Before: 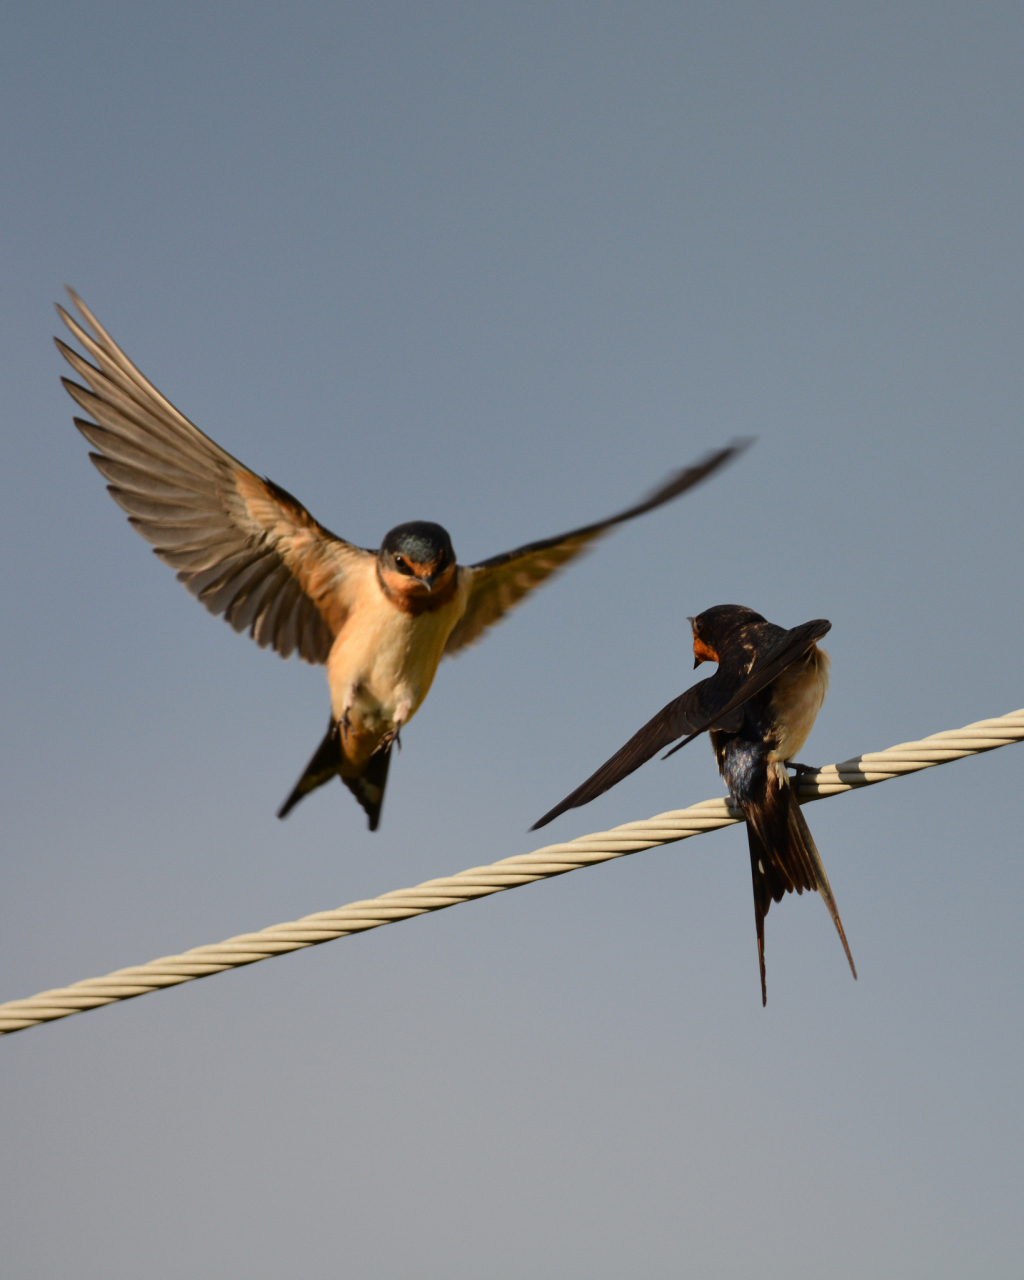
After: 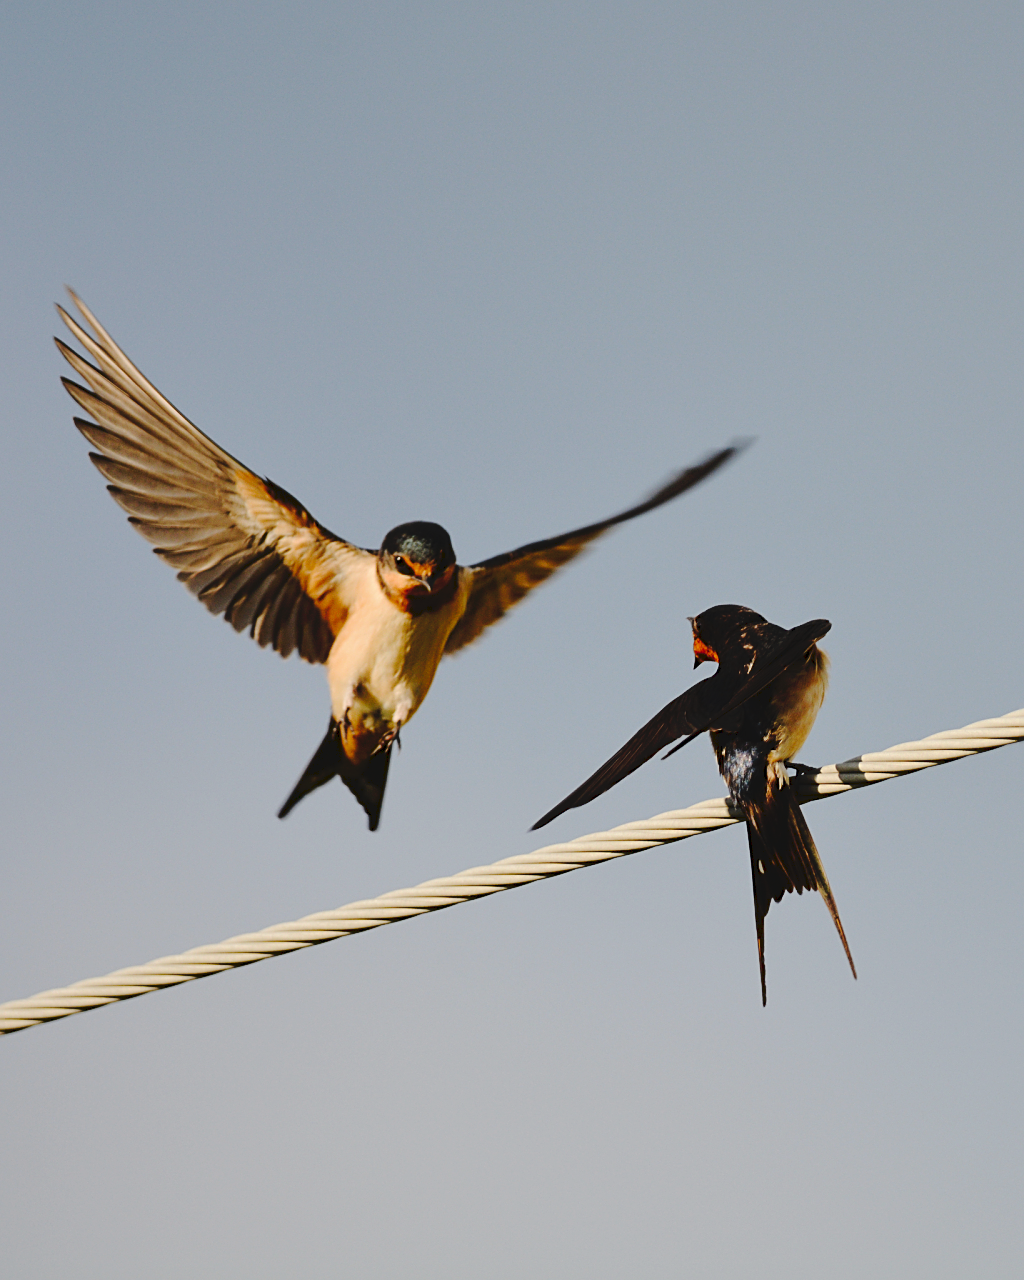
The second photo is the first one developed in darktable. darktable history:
sharpen: on, module defaults
tone curve: curves: ch0 [(0, 0) (0.003, 0.057) (0.011, 0.061) (0.025, 0.065) (0.044, 0.075) (0.069, 0.082) (0.1, 0.09) (0.136, 0.102) (0.177, 0.145) (0.224, 0.195) (0.277, 0.27) (0.335, 0.374) (0.399, 0.486) (0.468, 0.578) (0.543, 0.652) (0.623, 0.717) (0.709, 0.778) (0.801, 0.837) (0.898, 0.909) (1, 1)], preserve colors none
